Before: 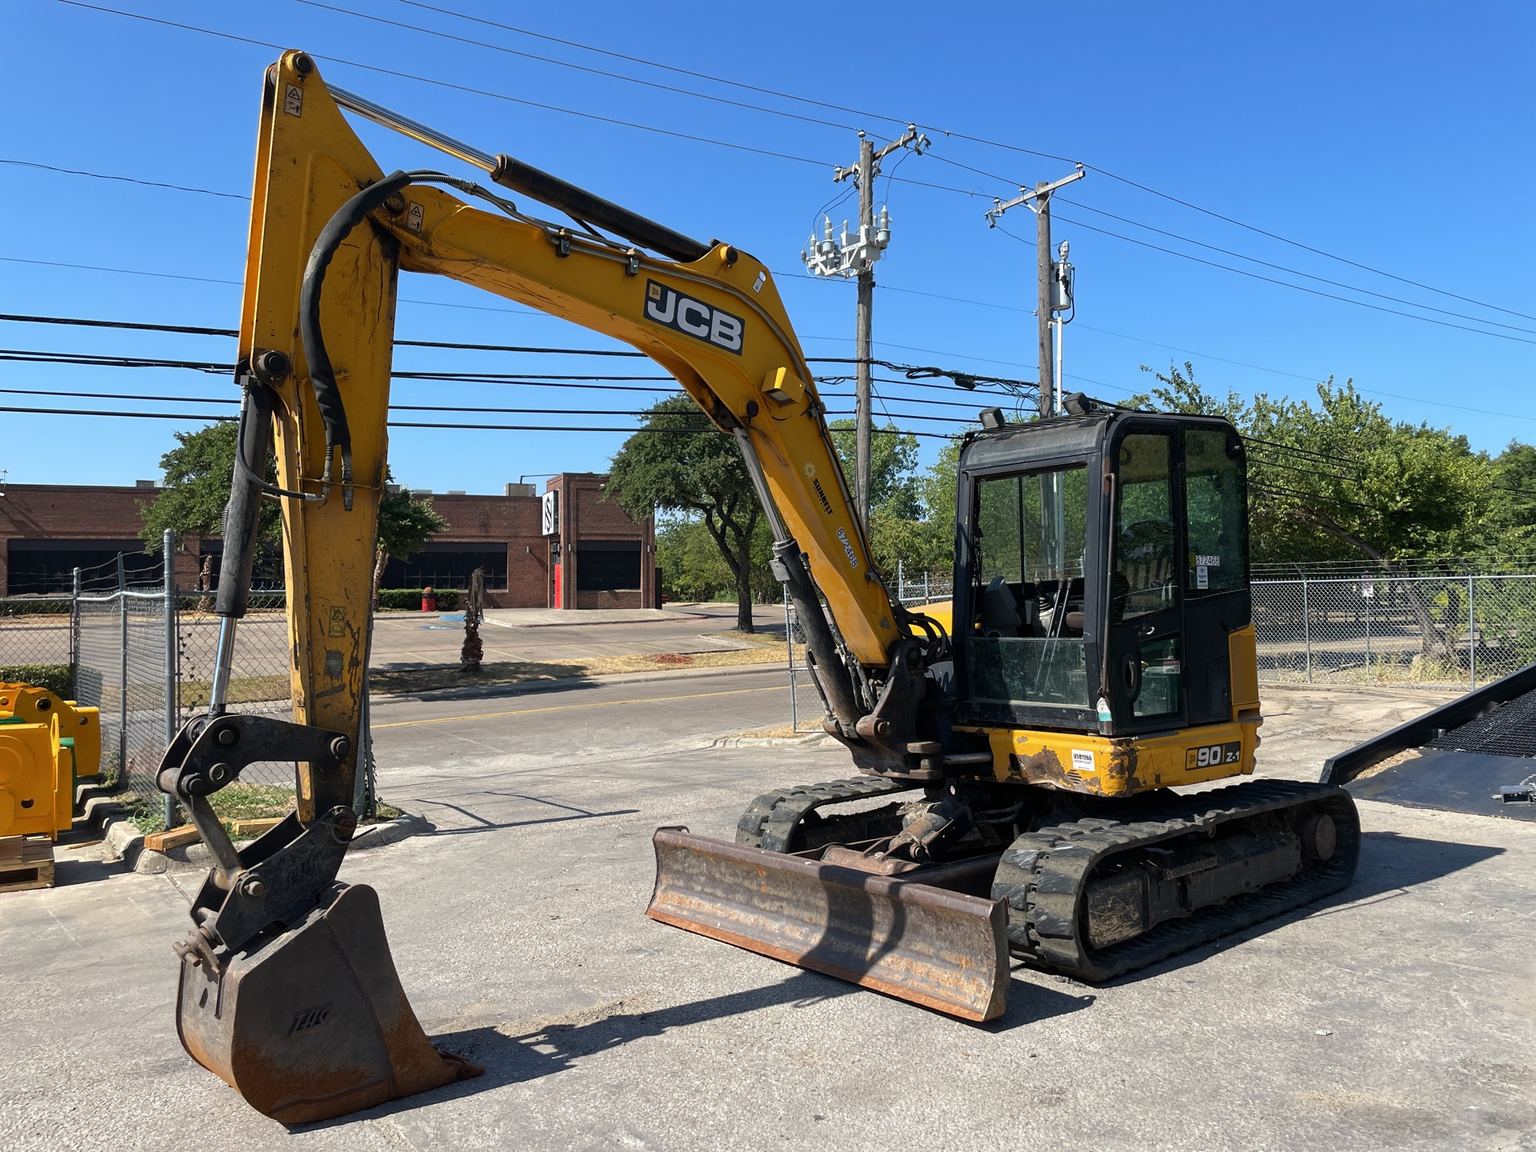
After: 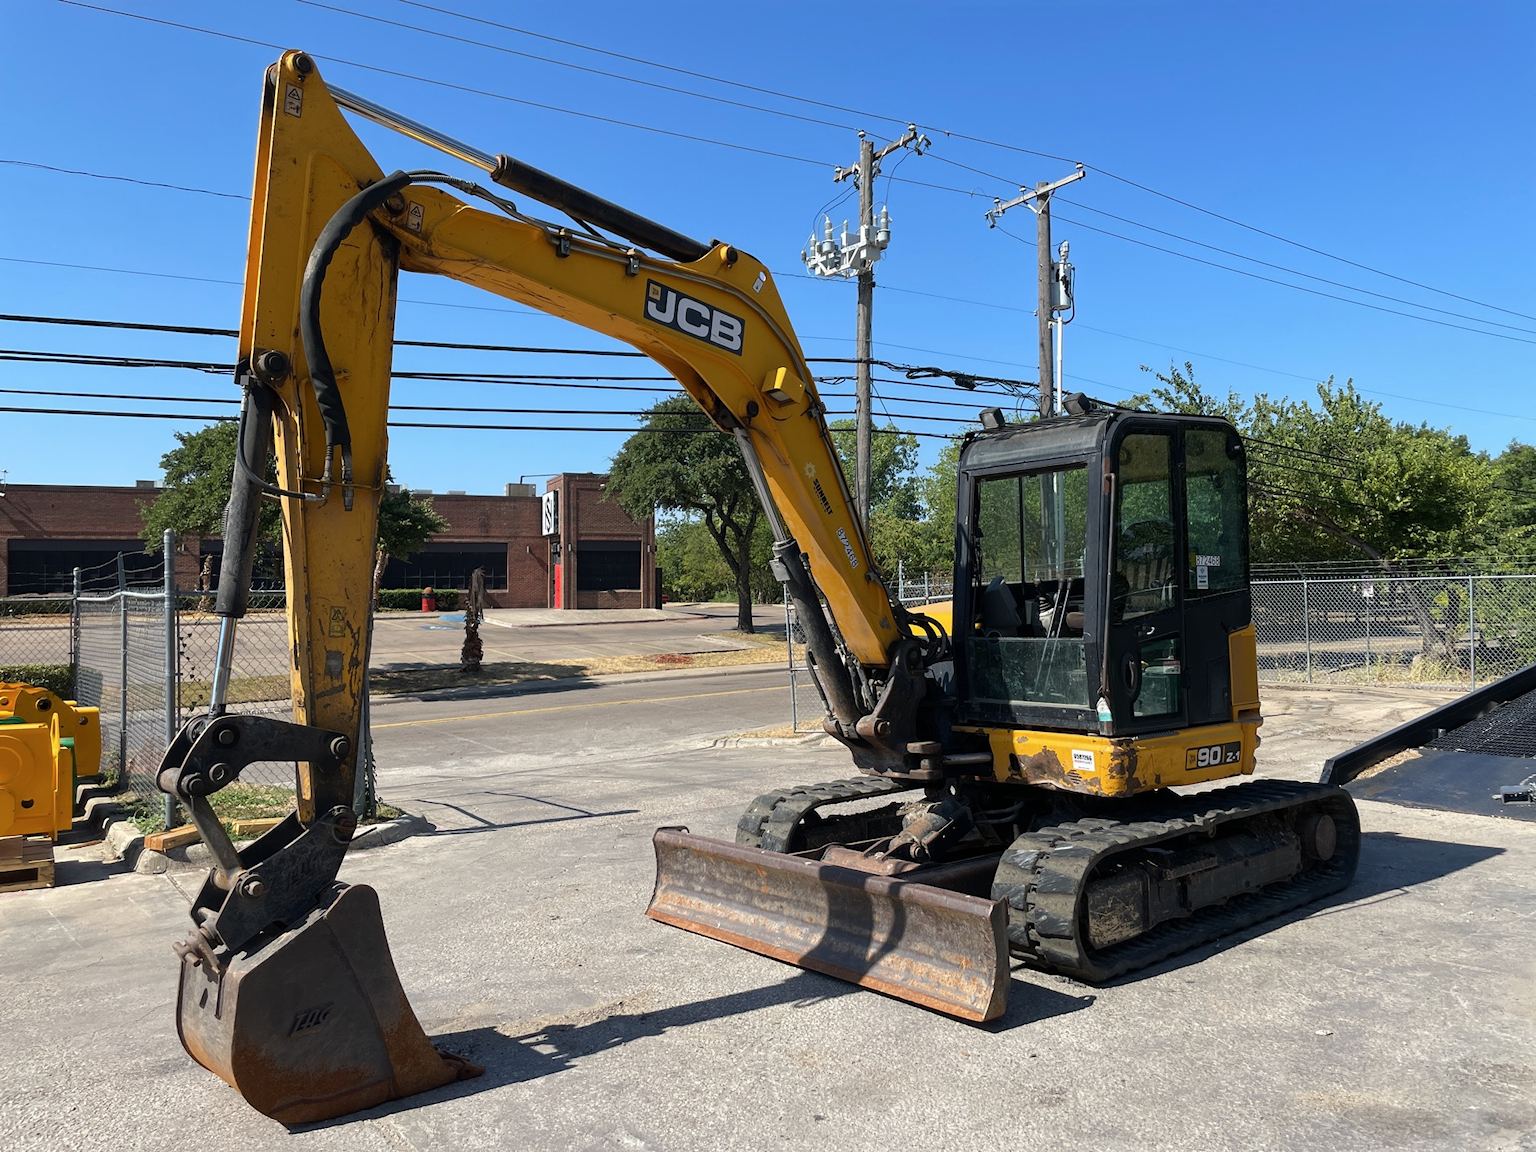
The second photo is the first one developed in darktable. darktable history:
color balance rgb: perceptual saturation grading › global saturation 0.737%
